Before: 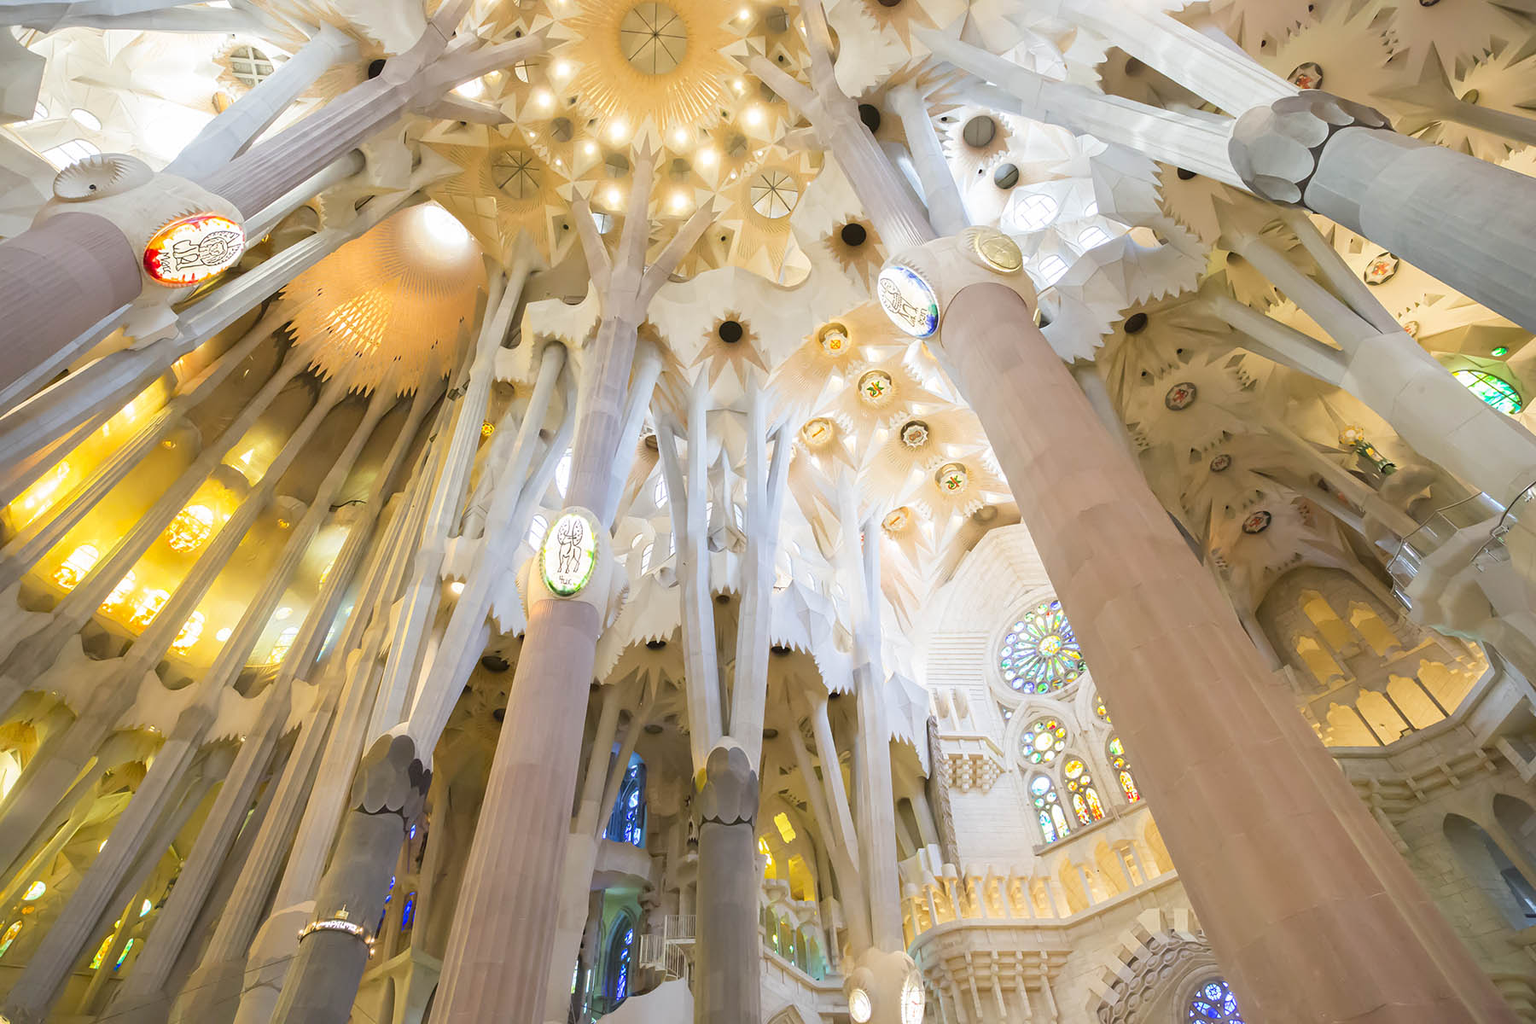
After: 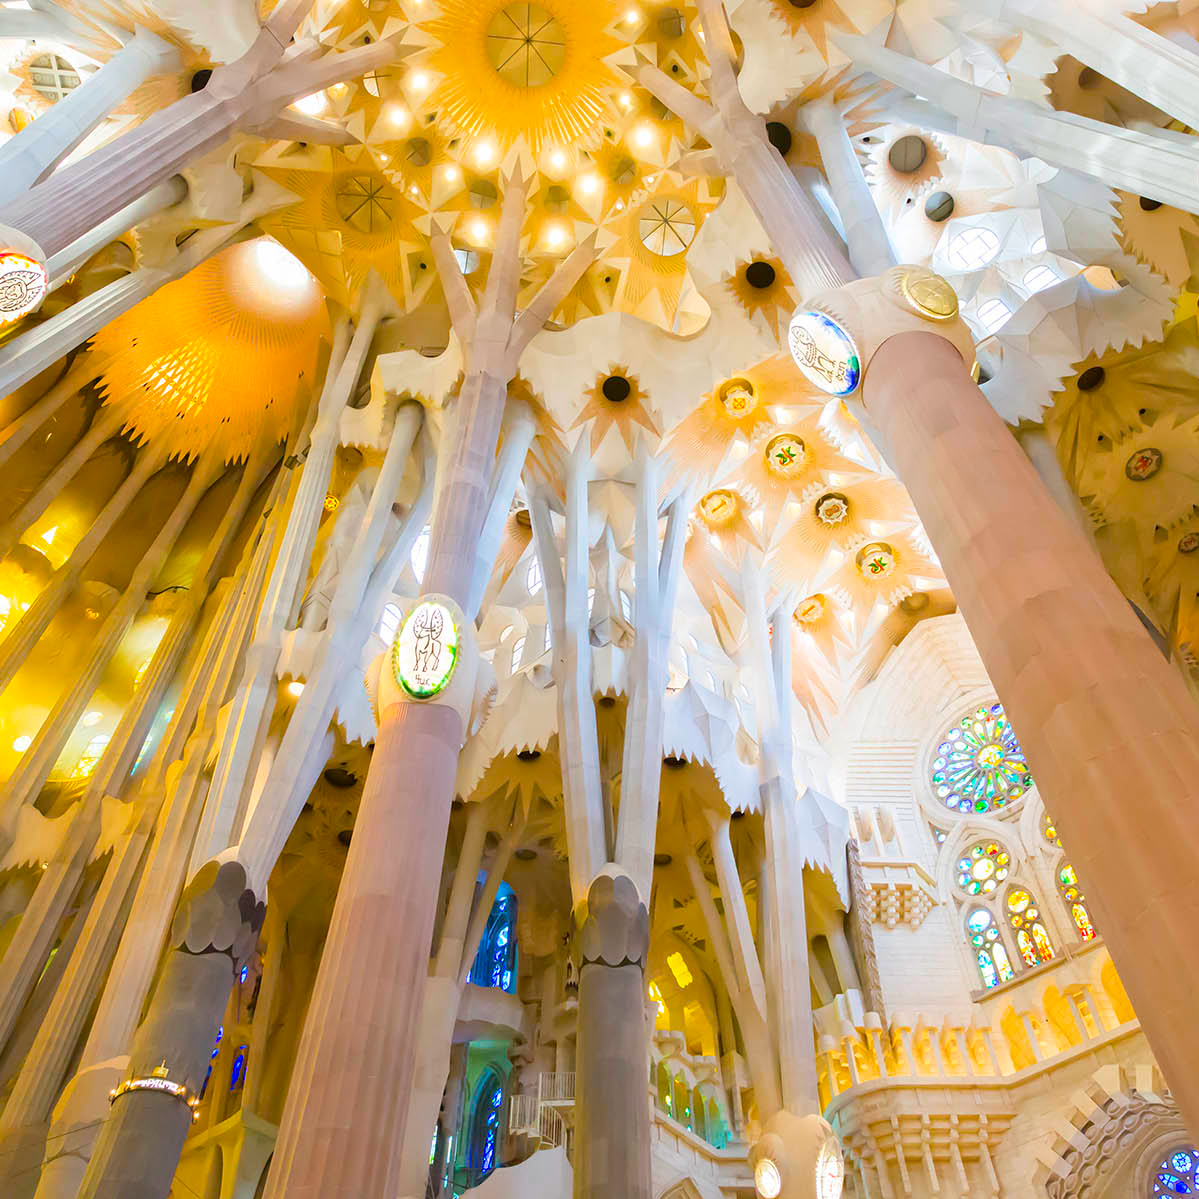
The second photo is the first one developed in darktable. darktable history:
exposure: compensate highlight preservation false
crop and rotate: left 13.342%, right 19.991%
color balance rgb: linear chroma grading › global chroma 15%, perceptual saturation grading › global saturation 30%
